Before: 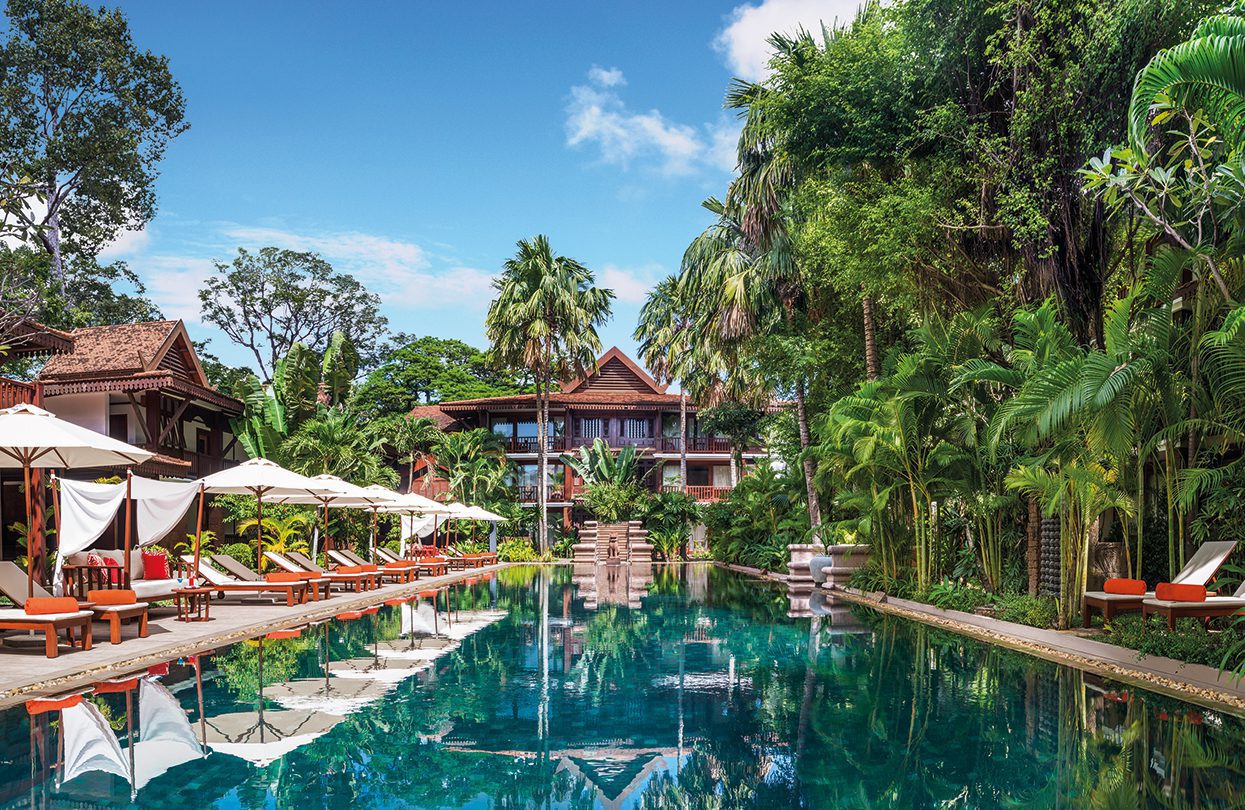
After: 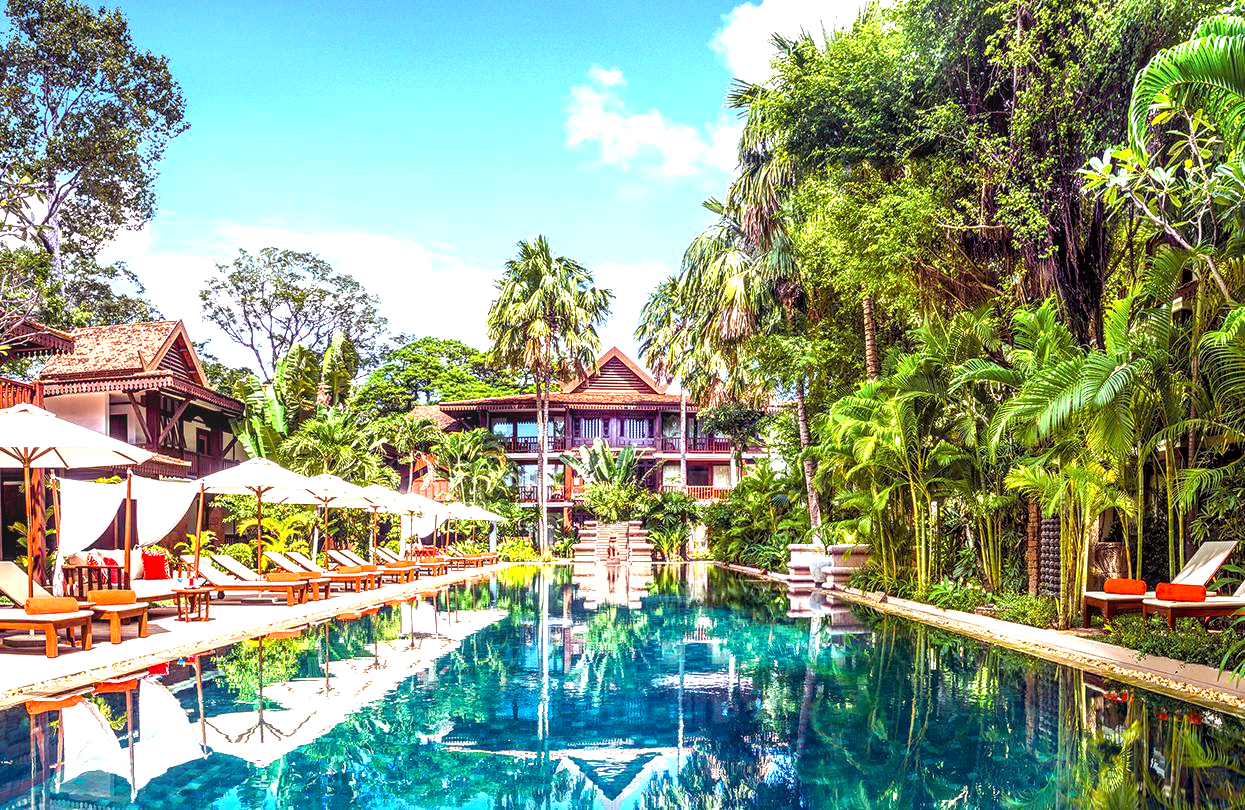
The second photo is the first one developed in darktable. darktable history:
white balance: red 0.976, blue 1.04
local contrast: on, module defaults
exposure: black level correction 0, exposure 1.1 EV, compensate highlight preservation false
color balance rgb: shadows lift › luminance -21.66%, shadows lift › chroma 8.98%, shadows lift › hue 283.37°, power › chroma 1.55%, power › hue 25.59°, highlights gain › luminance 6.08%, highlights gain › chroma 2.55%, highlights gain › hue 90°, global offset › luminance -0.87%, perceptual saturation grading › global saturation 27.49%, perceptual saturation grading › highlights -28.39%, perceptual saturation grading › mid-tones 15.22%, perceptual saturation grading › shadows 33.98%, perceptual brilliance grading › highlights 10%, perceptual brilliance grading › mid-tones 5%
